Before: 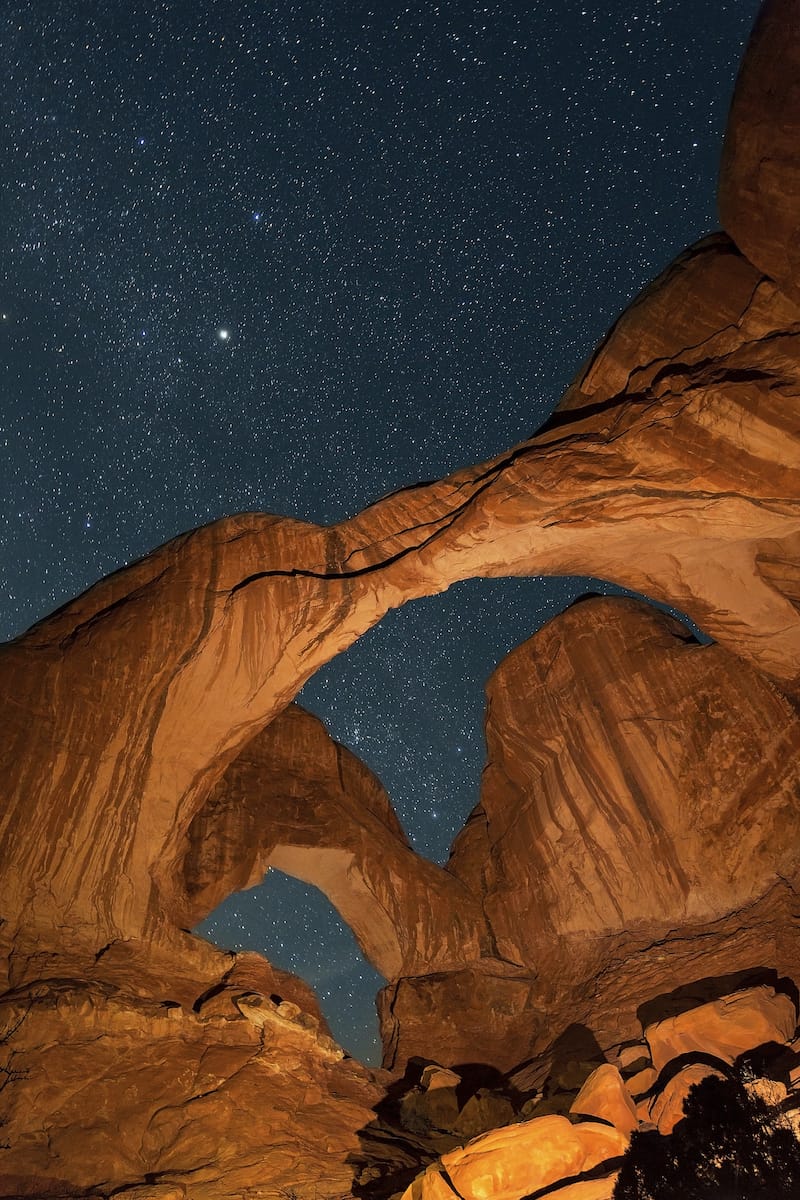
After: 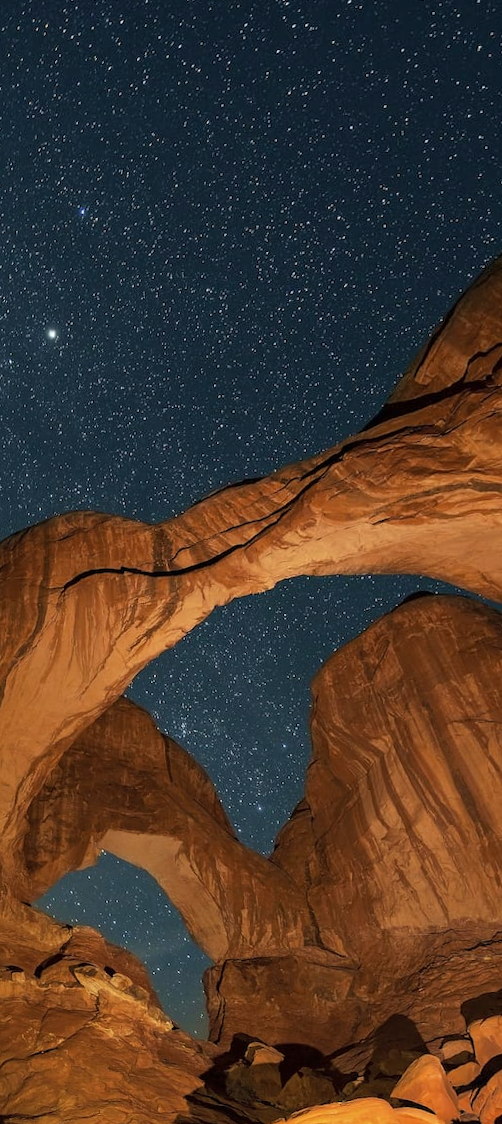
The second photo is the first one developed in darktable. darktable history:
crop: left 16.899%, right 16.556%
velvia: on, module defaults
rotate and perspective: rotation 0.062°, lens shift (vertical) 0.115, lens shift (horizontal) -0.133, crop left 0.047, crop right 0.94, crop top 0.061, crop bottom 0.94
